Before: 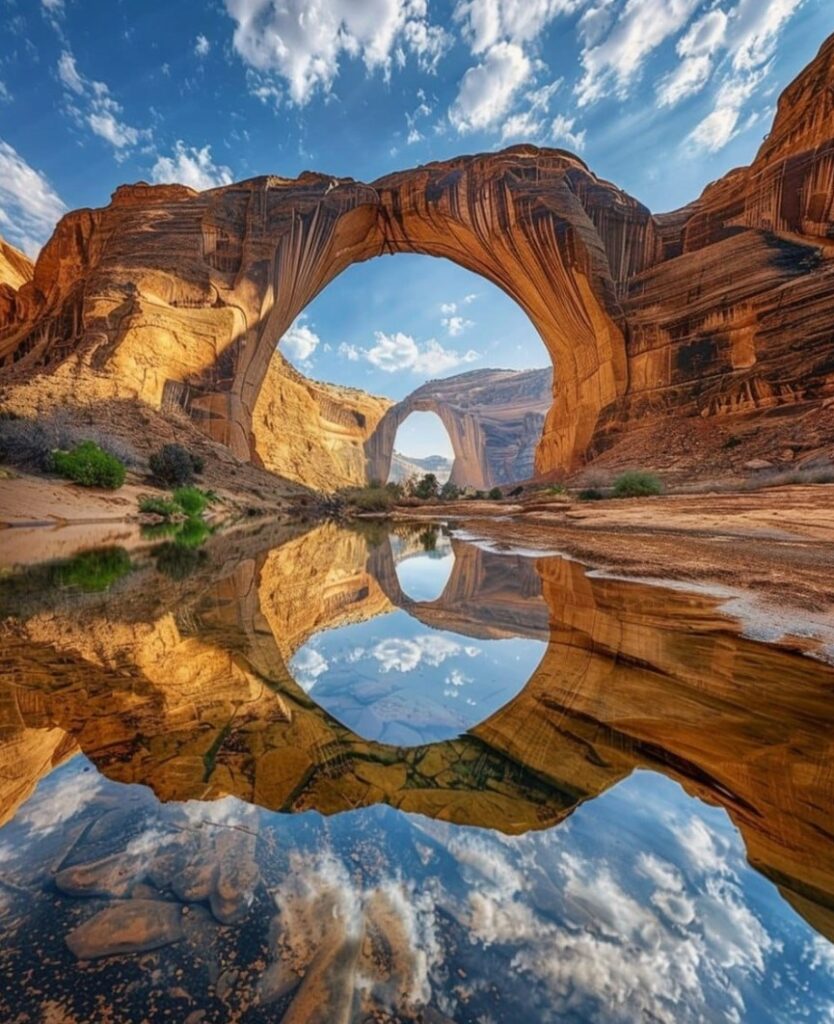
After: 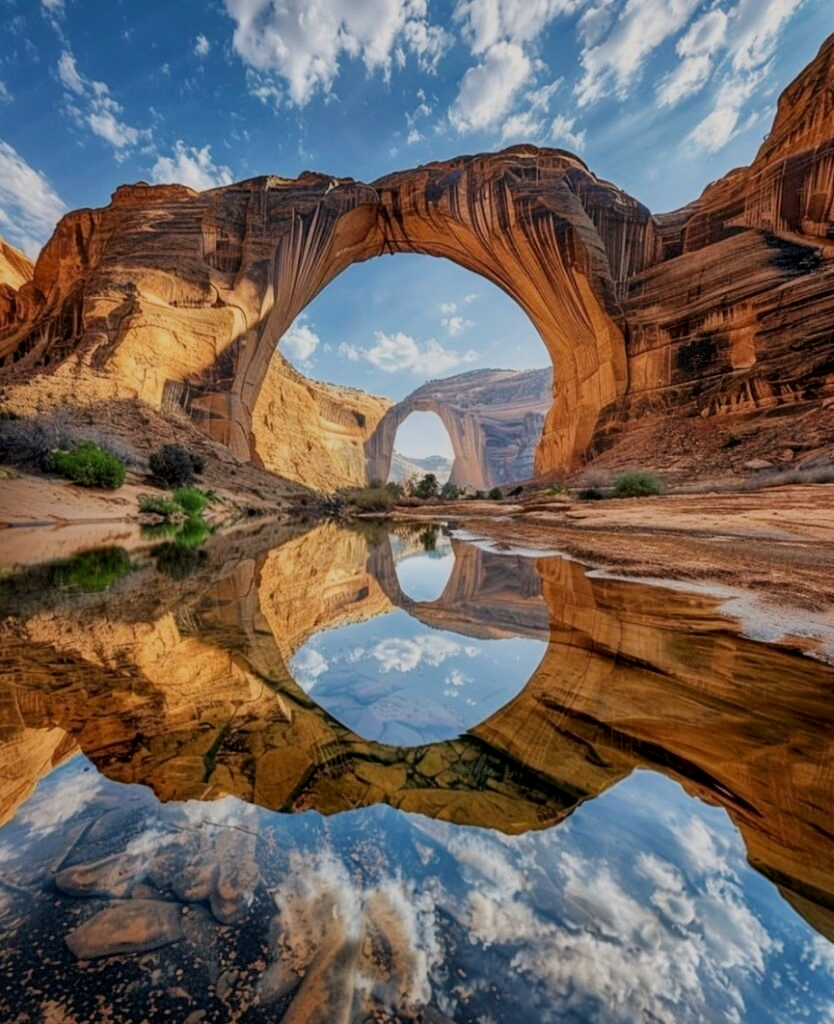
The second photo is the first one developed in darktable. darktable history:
local contrast: mode bilateral grid, contrast 19, coarseness 51, detail 120%, midtone range 0.2
filmic rgb: black relative exposure -7.65 EV, white relative exposure 4.56 EV, threshold 5.94 EV, hardness 3.61, enable highlight reconstruction true
